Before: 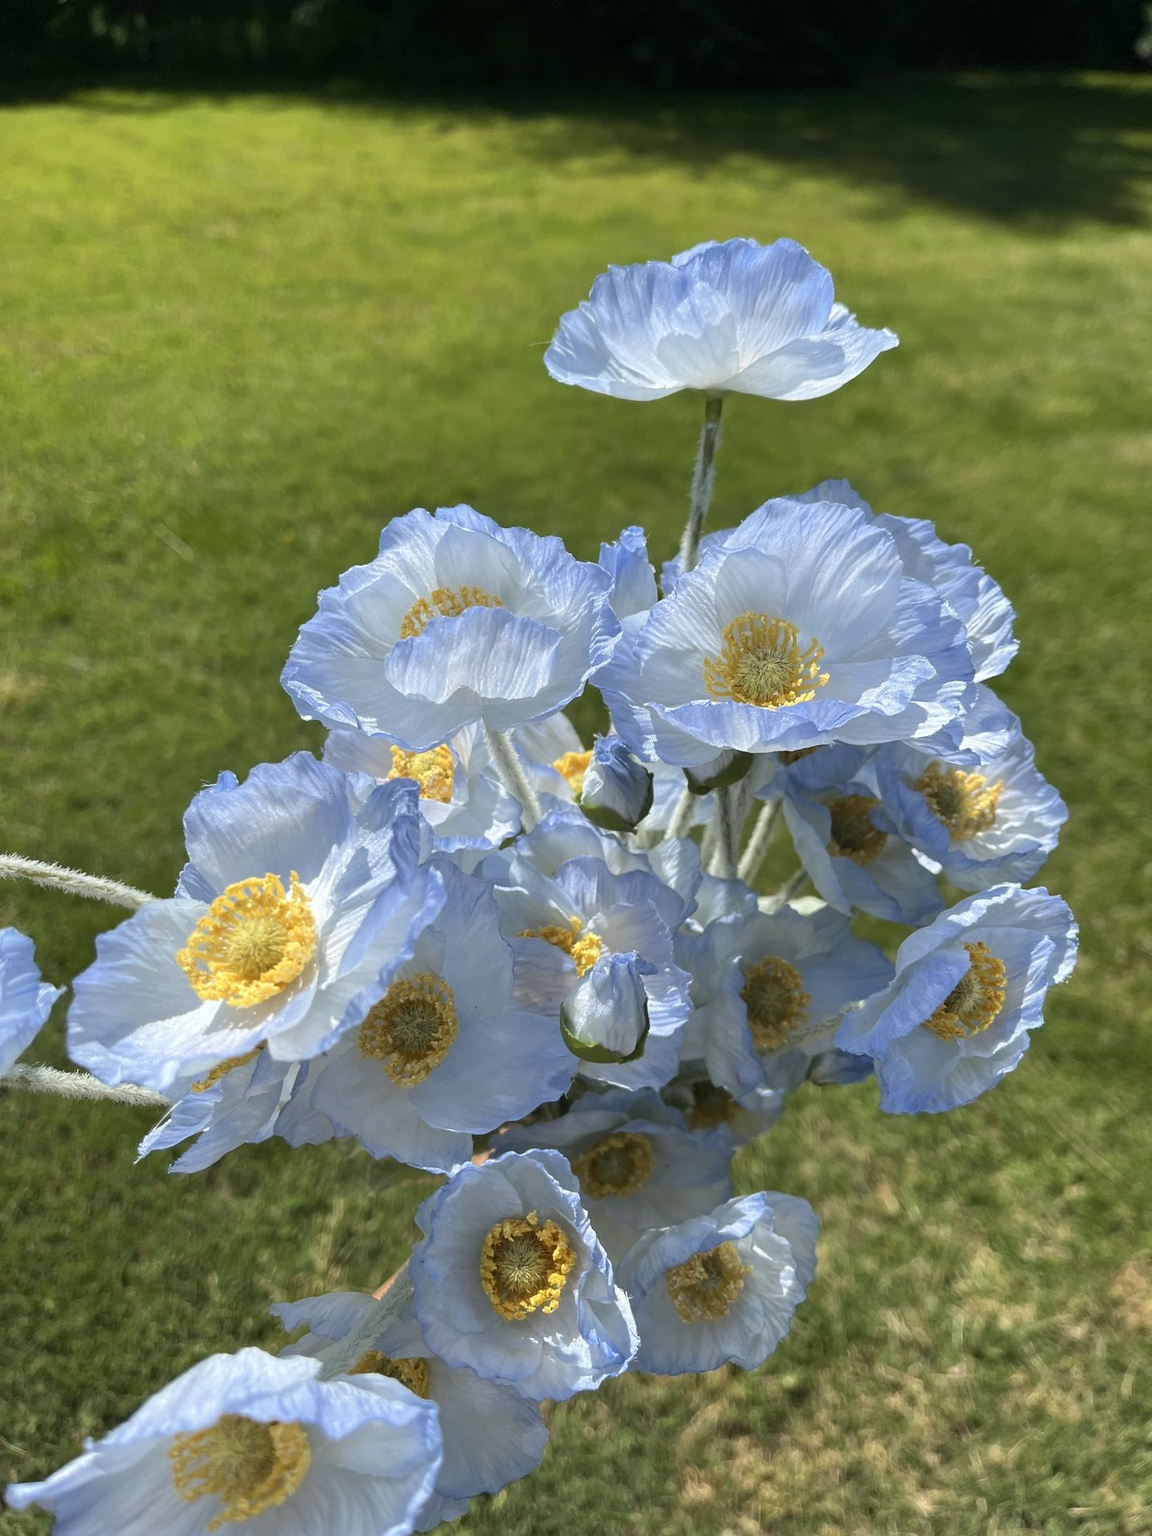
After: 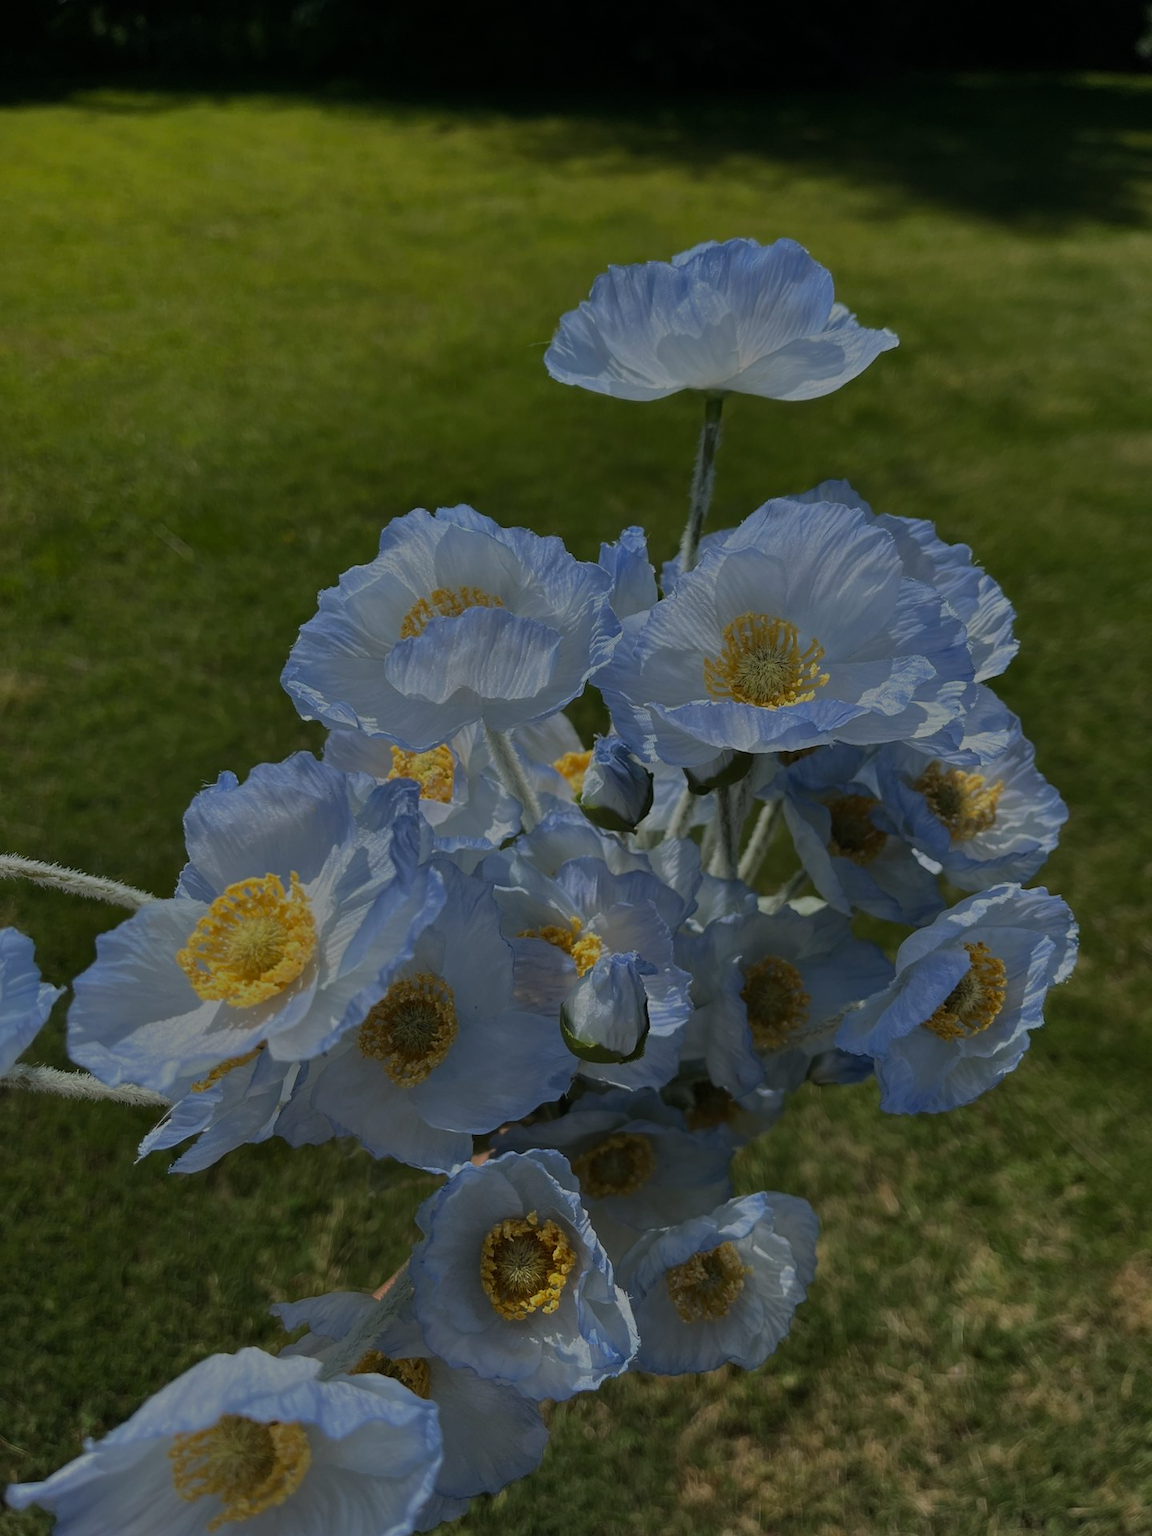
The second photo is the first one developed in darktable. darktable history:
shadows and highlights: shadows 25.49, highlights -71.23
tone equalizer: -8 EV -1.98 EV, -7 EV -1.97 EV, -6 EV -1.99 EV, -5 EV -1.99 EV, -4 EV -1.96 EV, -3 EV -1.98 EV, -2 EV -2 EV, -1 EV -1.63 EV, +0 EV -1.98 EV
